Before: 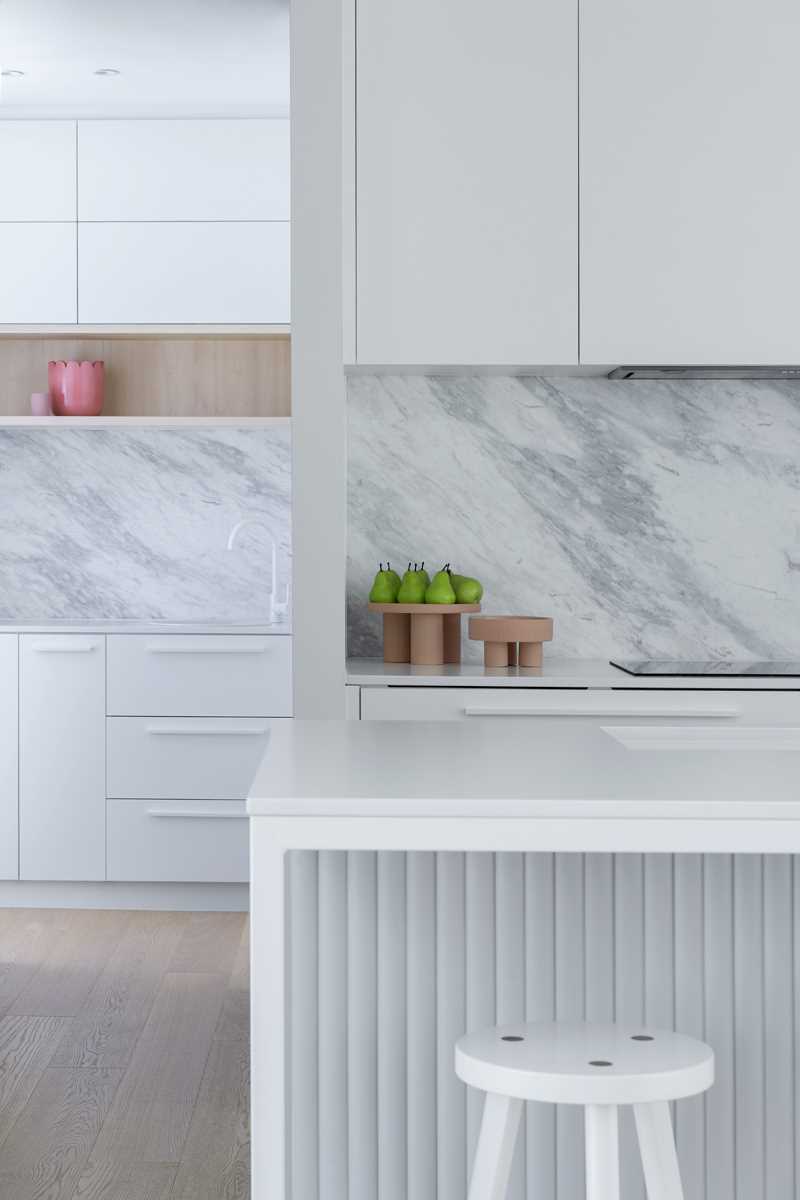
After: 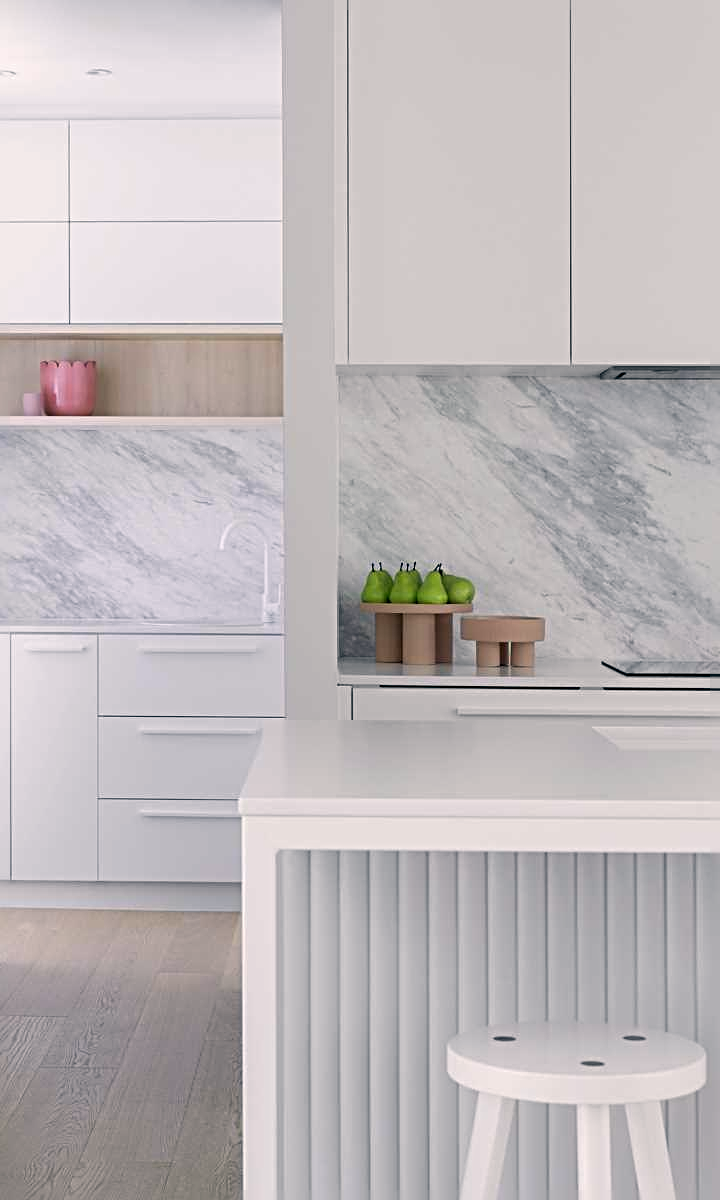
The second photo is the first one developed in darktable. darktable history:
color correction: highlights a* 5.38, highlights b* 5.3, shadows a* -4.26, shadows b* -5.11
crop and rotate: left 1.088%, right 8.807%
sharpen: radius 4
